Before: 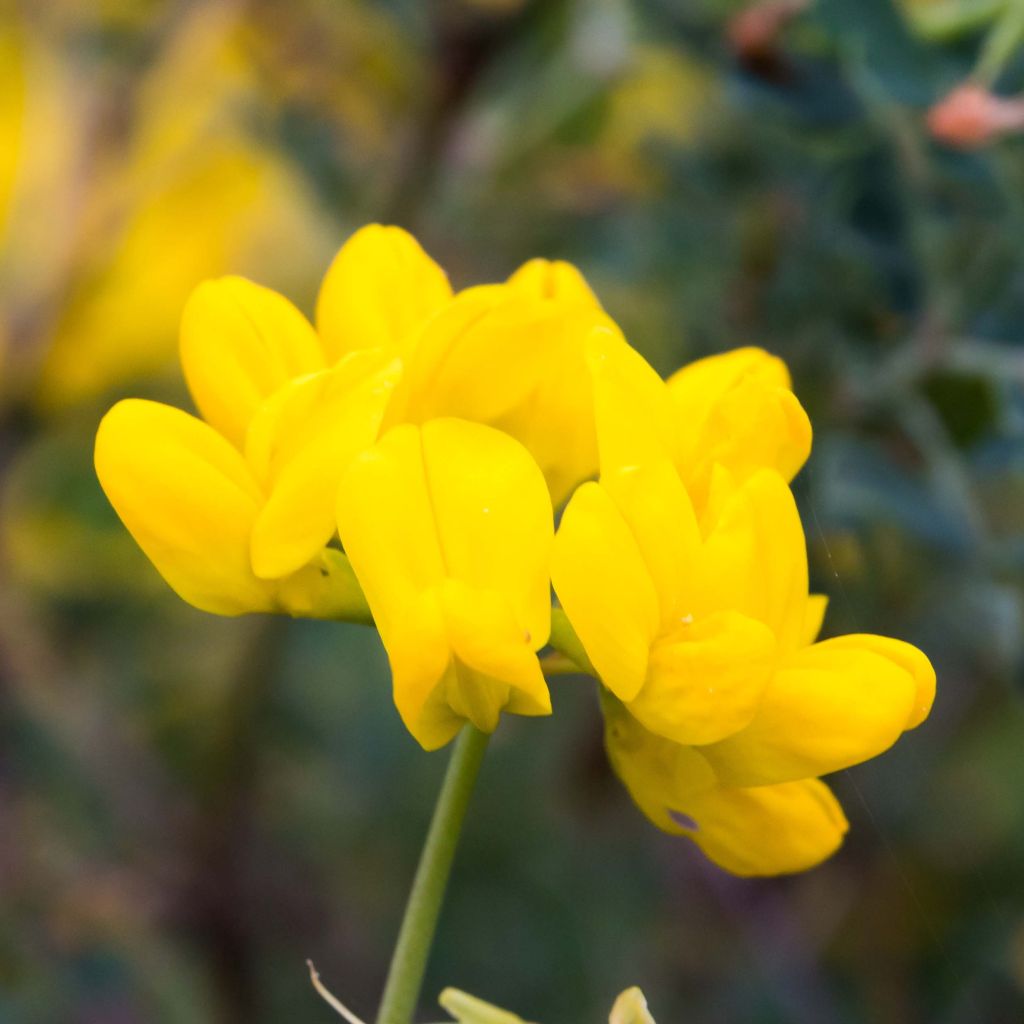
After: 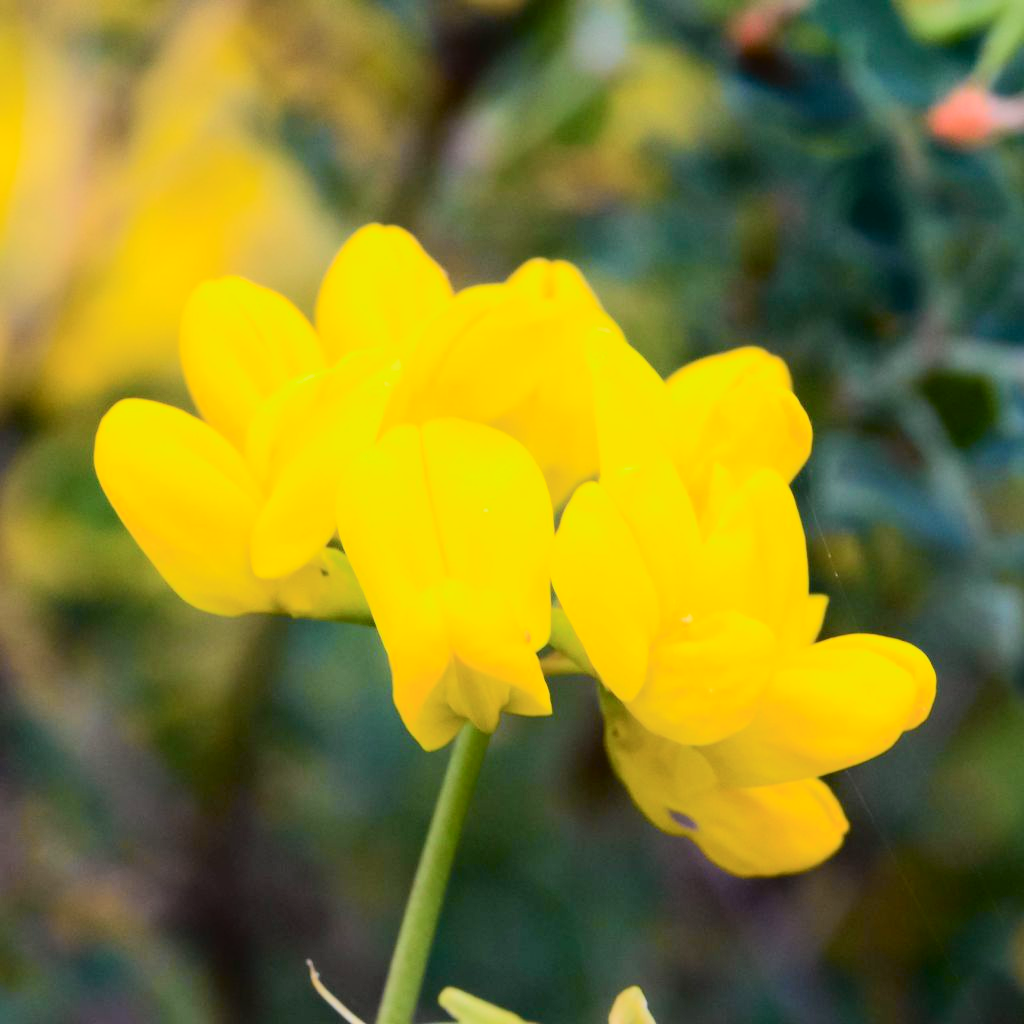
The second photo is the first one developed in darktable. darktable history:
tone curve: curves: ch0 [(0, 0.022) (0.114, 0.083) (0.281, 0.315) (0.447, 0.557) (0.588, 0.711) (0.786, 0.839) (0.999, 0.949)]; ch1 [(0, 0) (0.389, 0.352) (0.458, 0.433) (0.486, 0.474) (0.509, 0.505) (0.535, 0.53) (0.555, 0.557) (0.586, 0.622) (0.677, 0.724) (1, 1)]; ch2 [(0, 0) (0.369, 0.388) (0.449, 0.431) (0.501, 0.5) (0.528, 0.52) (0.561, 0.59) (0.697, 0.721) (1, 1)], color space Lab, independent channels, preserve colors none
